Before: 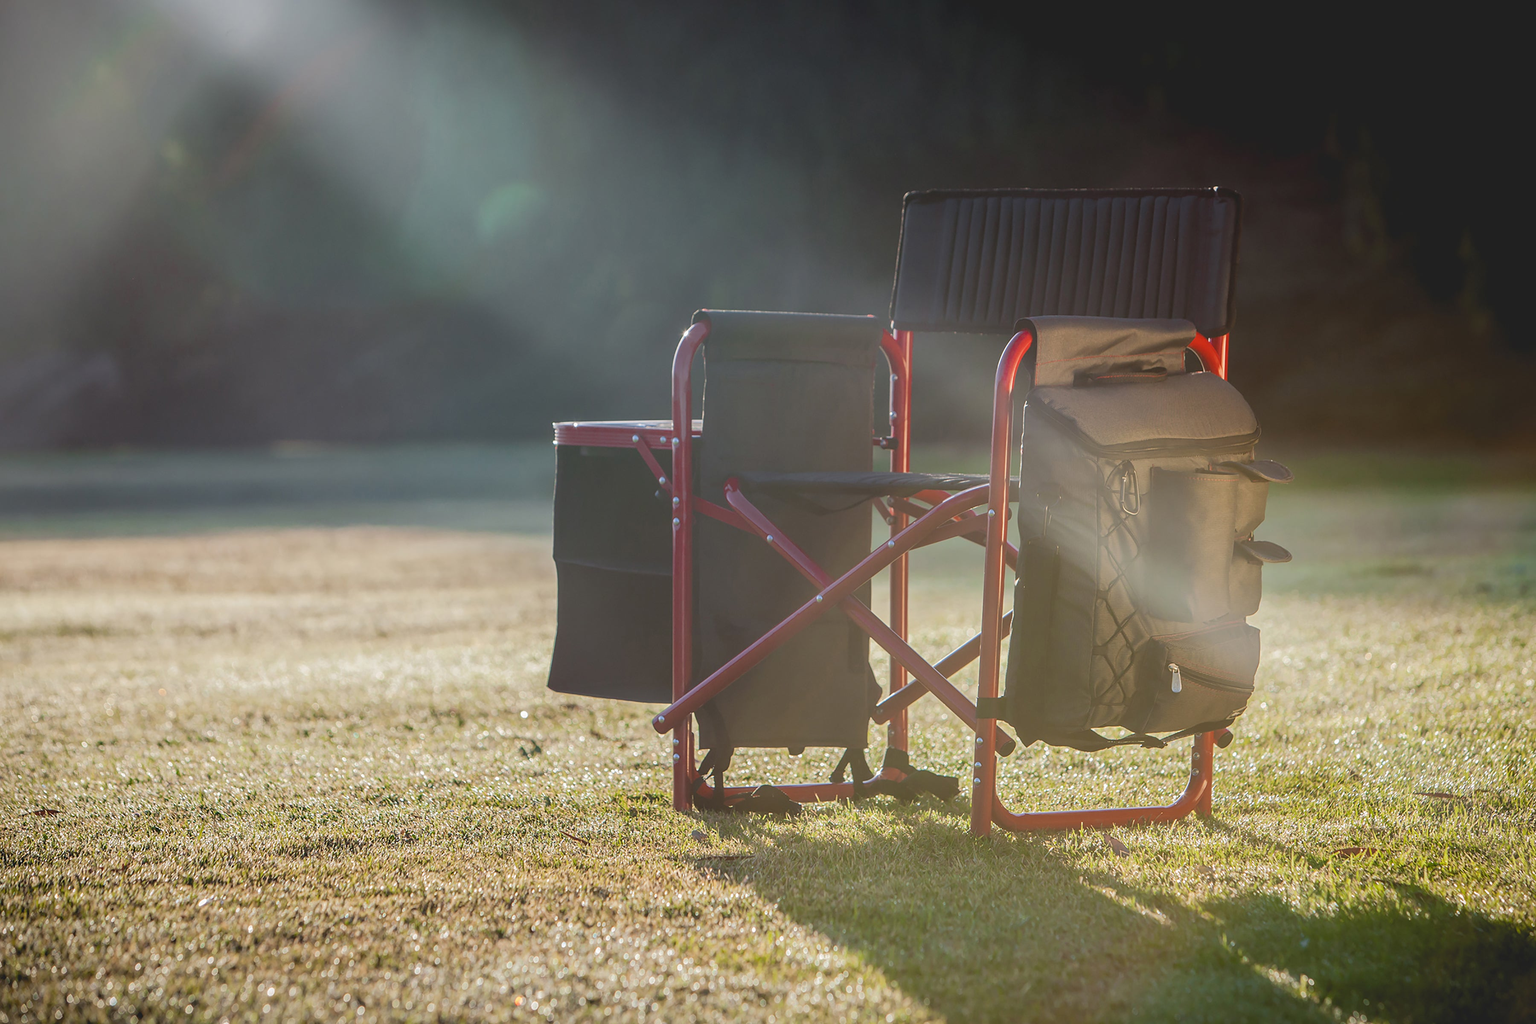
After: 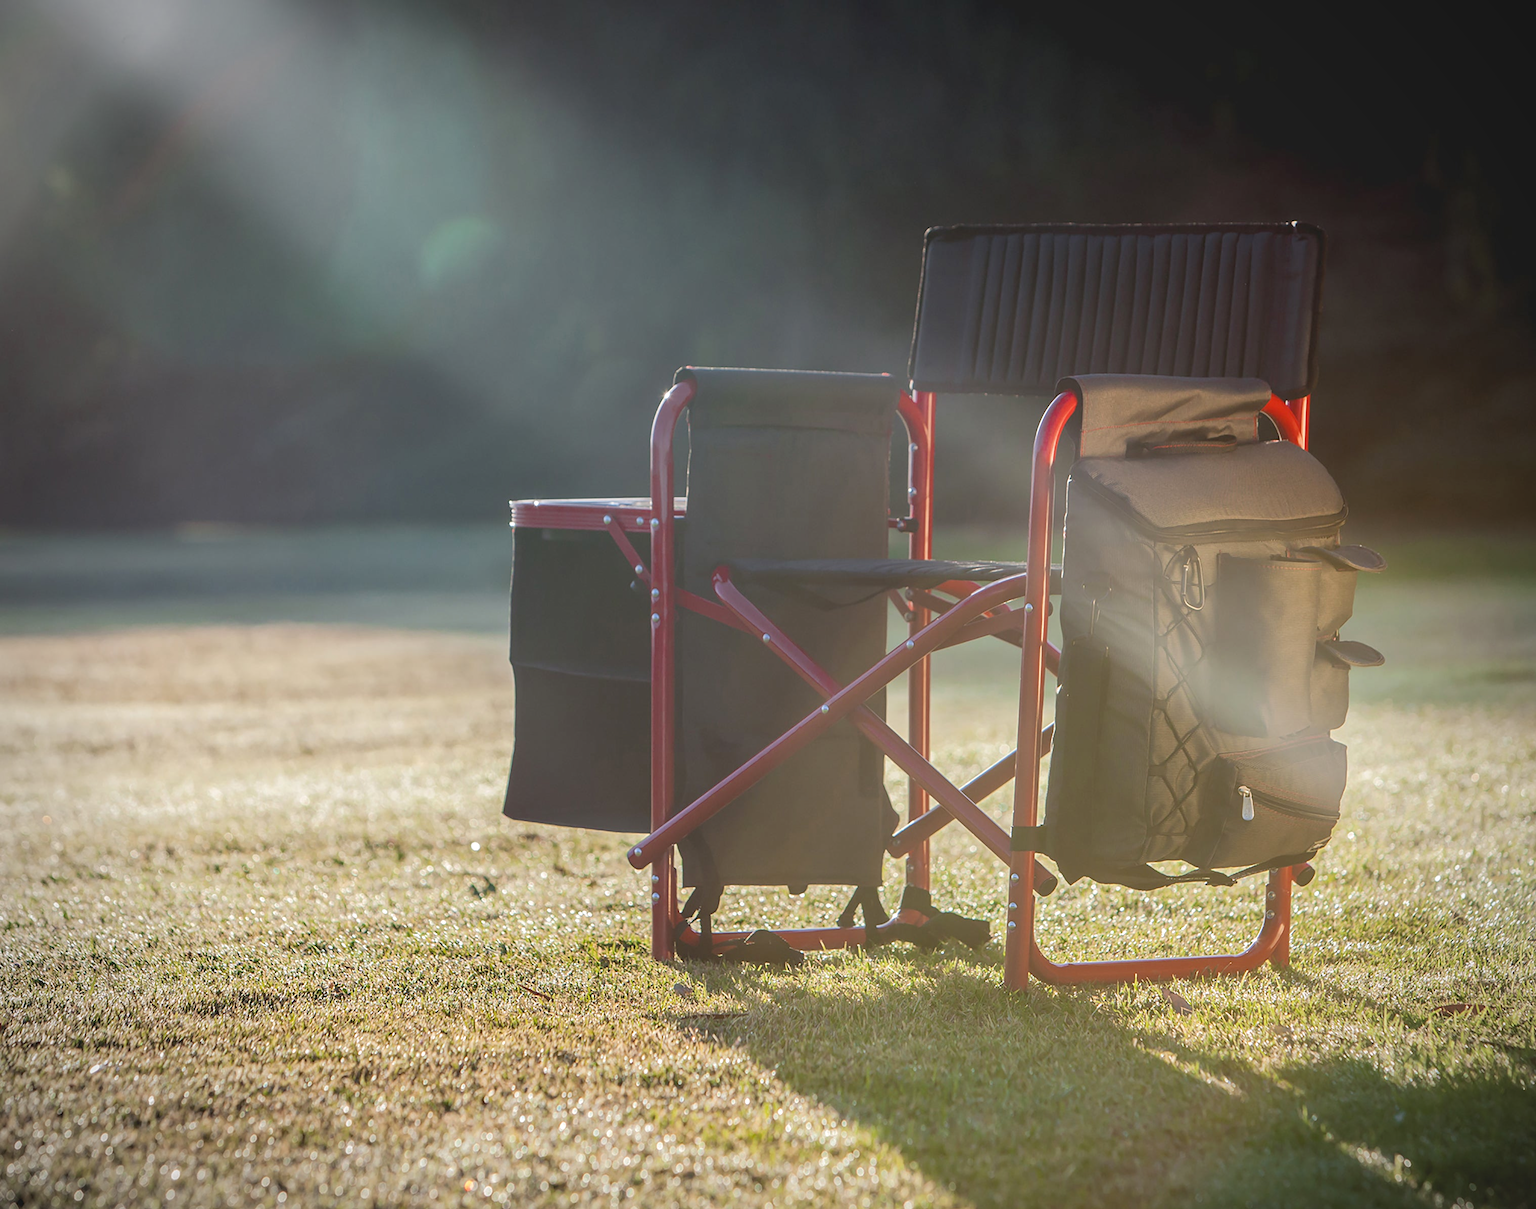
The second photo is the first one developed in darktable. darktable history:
crop: left 8.026%, right 7.374%
base curve: preserve colors none
vignetting: fall-off radius 60.92%
exposure: black level correction 0.002, exposure 0.15 EV, compensate highlight preservation false
